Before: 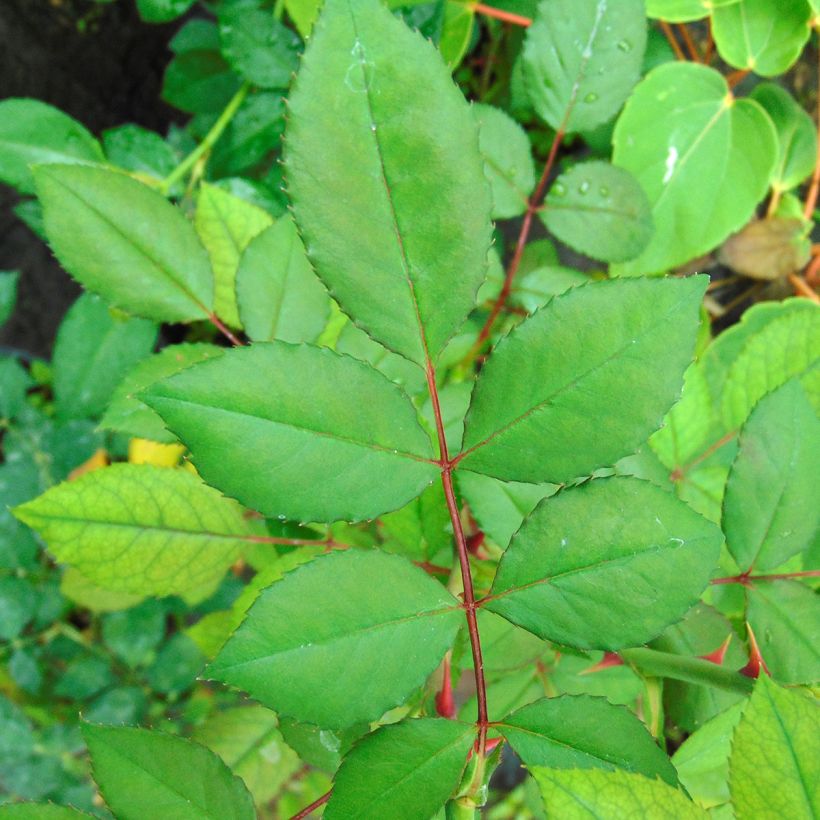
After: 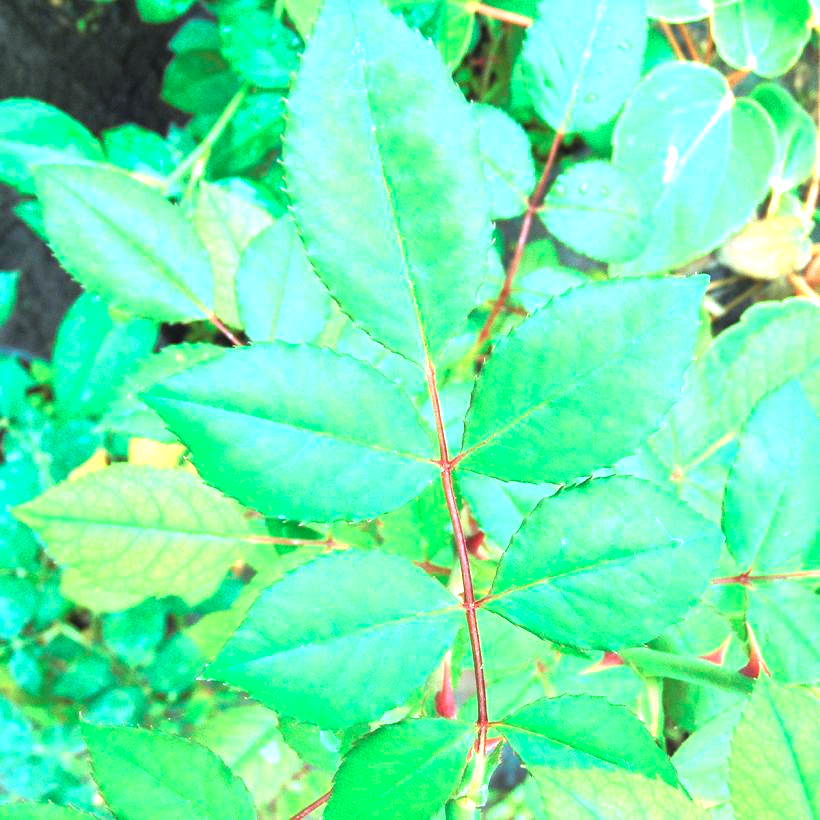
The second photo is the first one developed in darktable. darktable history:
exposure: black level correction 0, exposure 1.741 EV, compensate exposure bias true, compensate highlight preservation false
color correction: highlights a* -9.73, highlights b* -21.22
